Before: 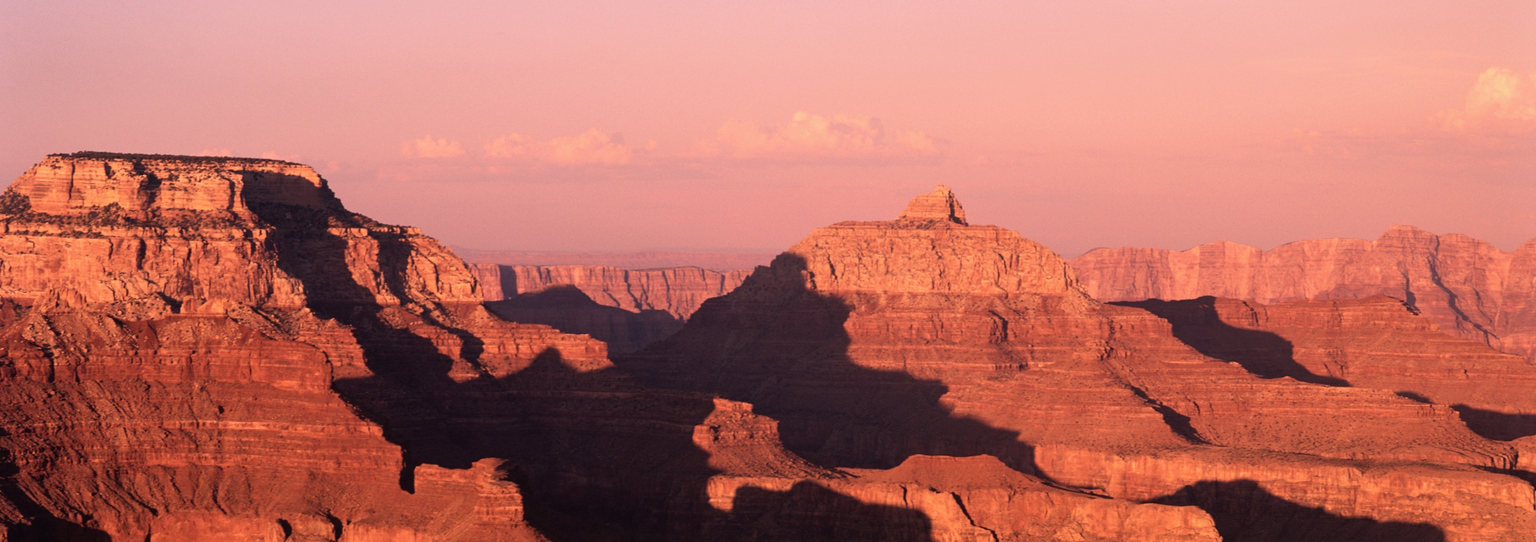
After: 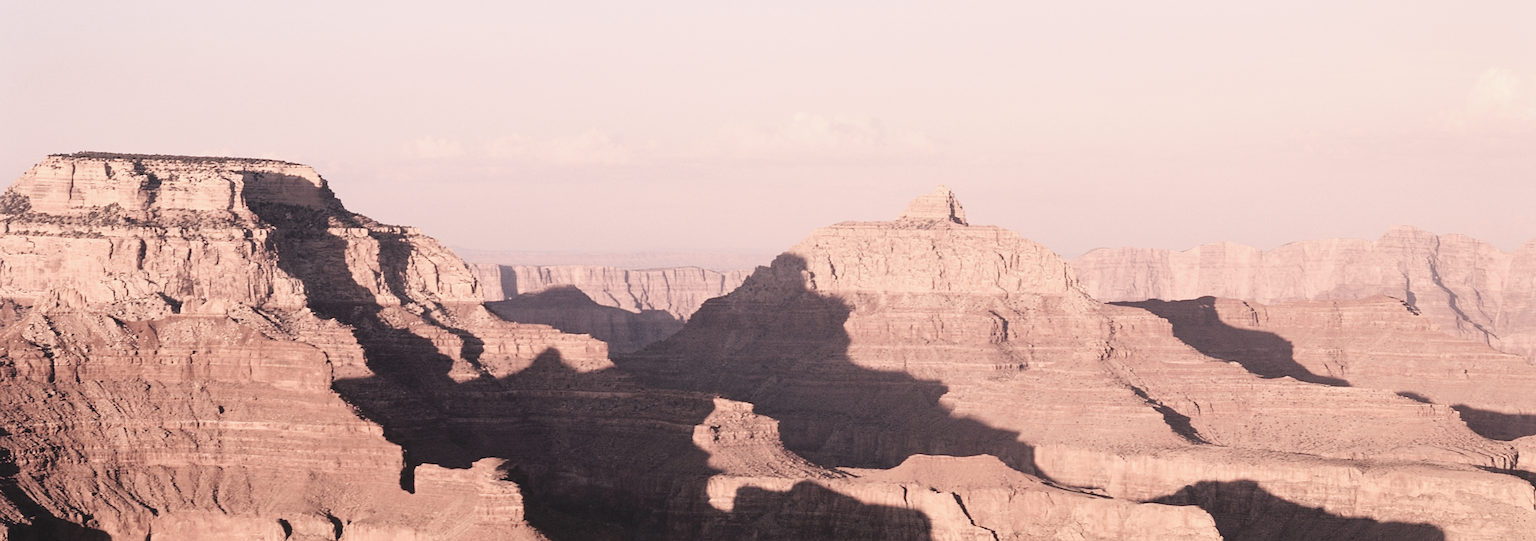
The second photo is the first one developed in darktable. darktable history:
tone curve: curves: ch0 [(0, 0) (0.003, 0.003) (0.011, 0.014) (0.025, 0.033) (0.044, 0.06) (0.069, 0.096) (0.1, 0.132) (0.136, 0.174) (0.177, 0.226) (0.224, 0.282) (0.277, 0.352) (0.335, 0.435) (0.399, 0.524) (0.468, 0.615) (0.543, 0.695) (0.623, 0.771) (0.709, 0.835) (0.801, 0.894) (0.898, 0.944) (1, 1)], preserve colors none
contrast brightness saturation: brightness 0.185, saturation -0.506
sharpen: radius 1.366, amount 1.244, threshold 0.686
